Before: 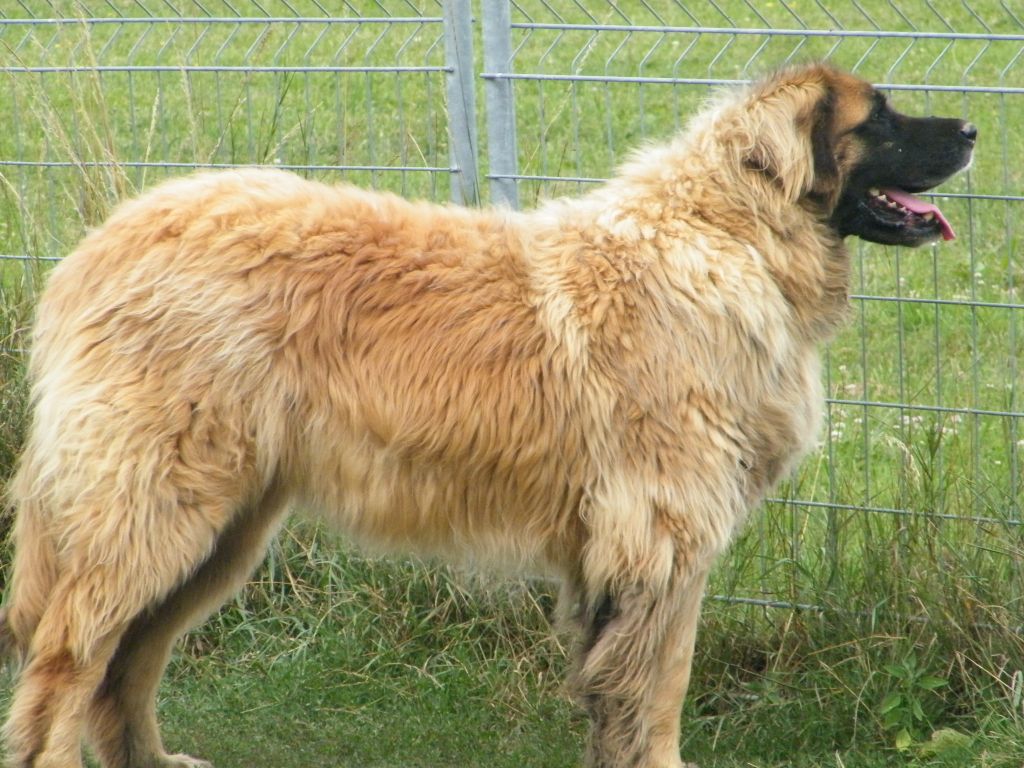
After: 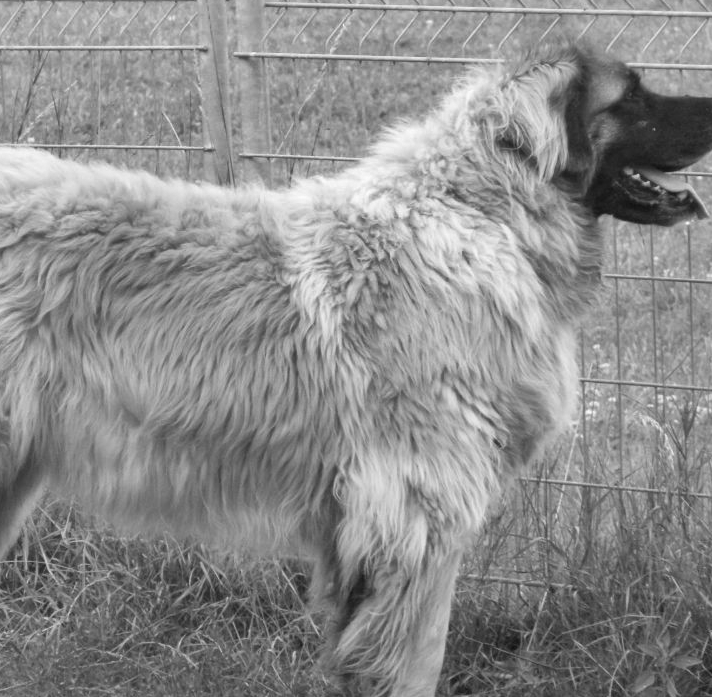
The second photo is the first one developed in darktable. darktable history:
monochrome: on, module defaults
crop and rotate: left 24.034%, top 2.838%, right 6.406%, bottom 6.299%
shadows and highlights: radius 118.69, shadows 42.21, highlights -61.56, soften with gaussian
